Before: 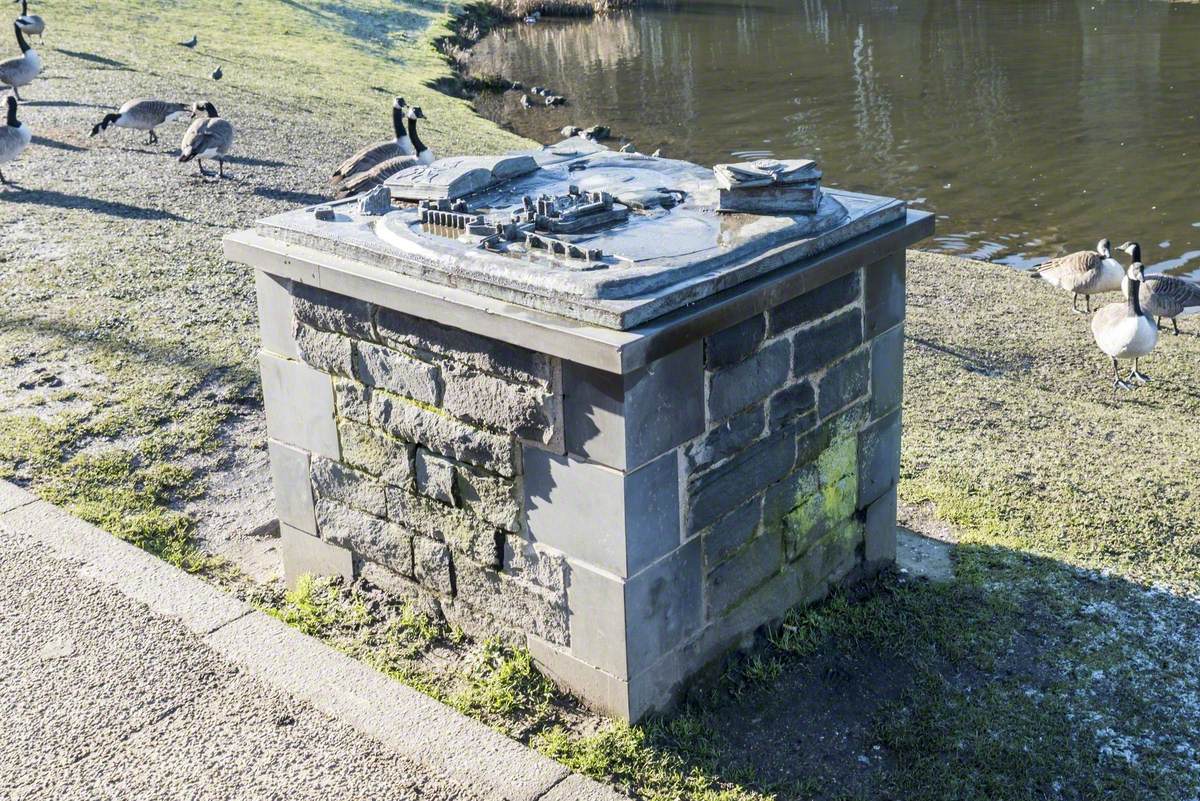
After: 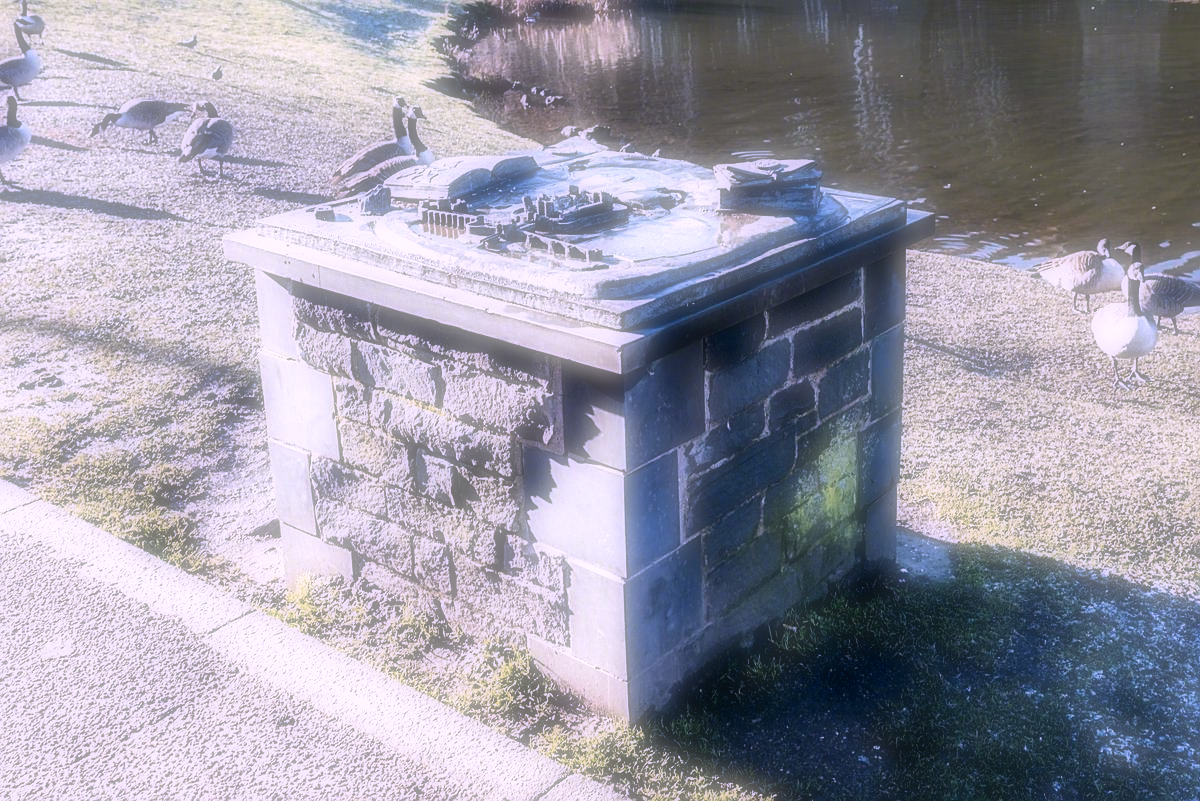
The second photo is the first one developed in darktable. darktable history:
sharpen: on, module defaults
tone curve: curves: ch0 [(0, 0) (0.003, 0) (0.011, 0.001) (0.025, 0.003) (0.044, 0.004) (0.069, 0.007) (0.1, 0.01) (0.136, 0.033) (0.177, 0.082) (0.224, 0.141) (0.277, 0.208) (0.335, 0.282) (0.399, 0.363) (0.468, 0.451) (0.543, 0.545) (0.623, 0.647) (0.709, 0.756) (0.801, 0.87) (0.898, 0.972) (1, 1)], preserve colors none
soften: on, module defaults
color correction: highlights a* 15.03, highlights b* -25.07
